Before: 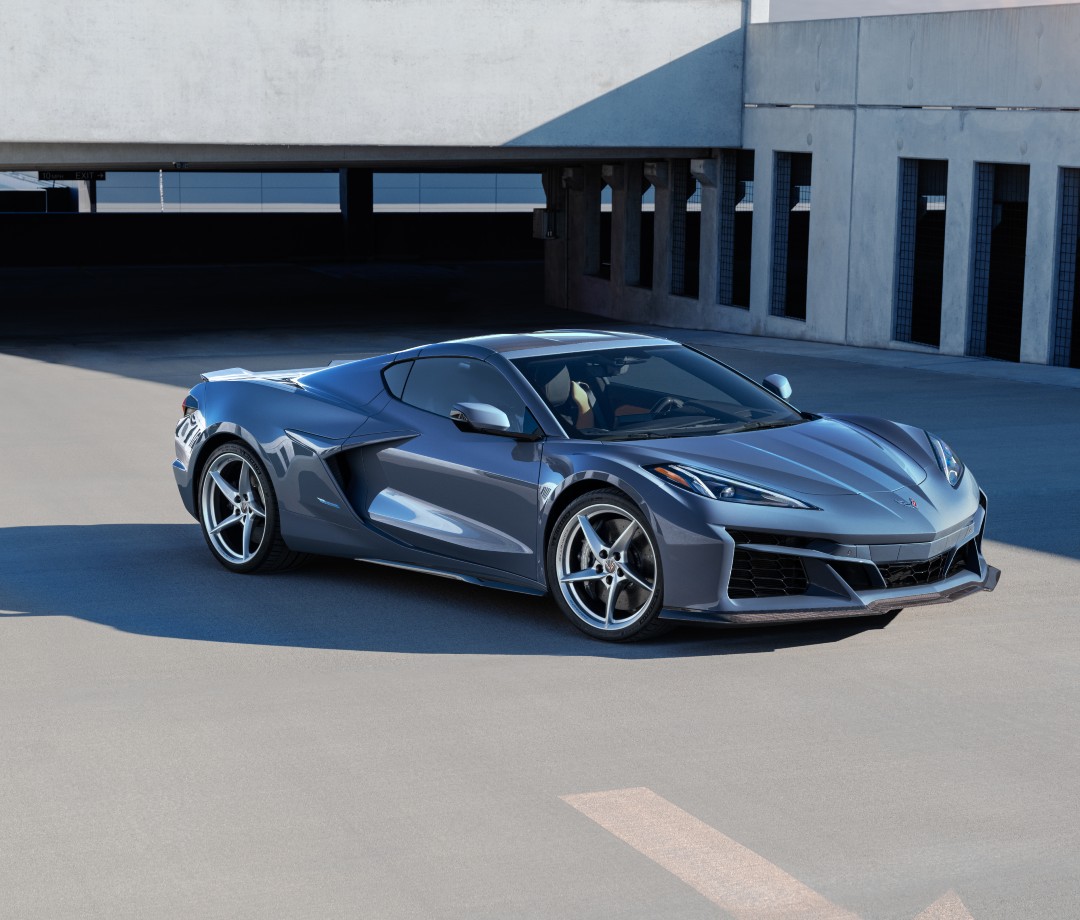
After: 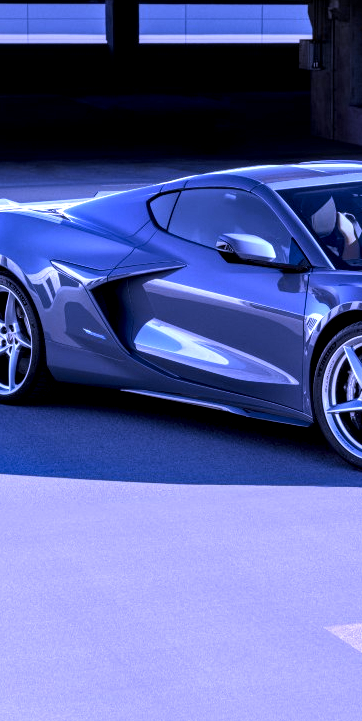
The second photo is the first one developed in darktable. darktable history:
local contrast: highlights 60%, shadows 60%, detail 160%
white balance: red 0.98, blue 1.61
crop and rotate: left 21.77%, top 18.528%, right 44.676%, bottom 2.997%
